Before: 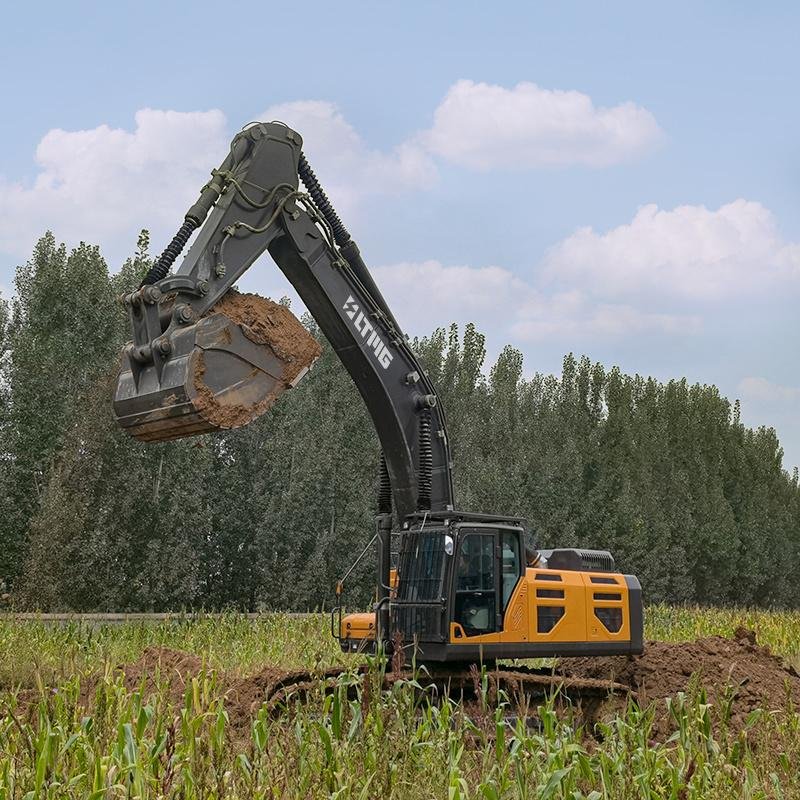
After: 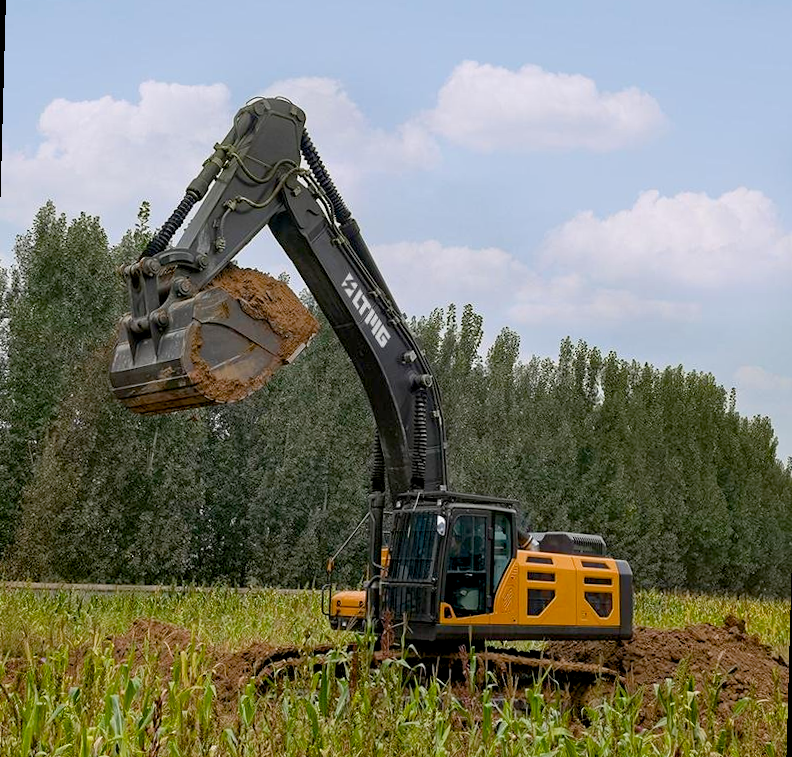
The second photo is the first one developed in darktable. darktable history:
rotate and perspective: rotation 1.57°, crop left 0.018, crop right 0.982, crop top 0.039, crop bottom 0.961
exposure: black level correction 0.01, exposure 0.011 EV, compensate highlight preservation false
color balance rgb: perceptual saturation grading › global saturation 20%, perceptual saturation grading › highlights -25%, perceptual saturation grading › shadows 25%
